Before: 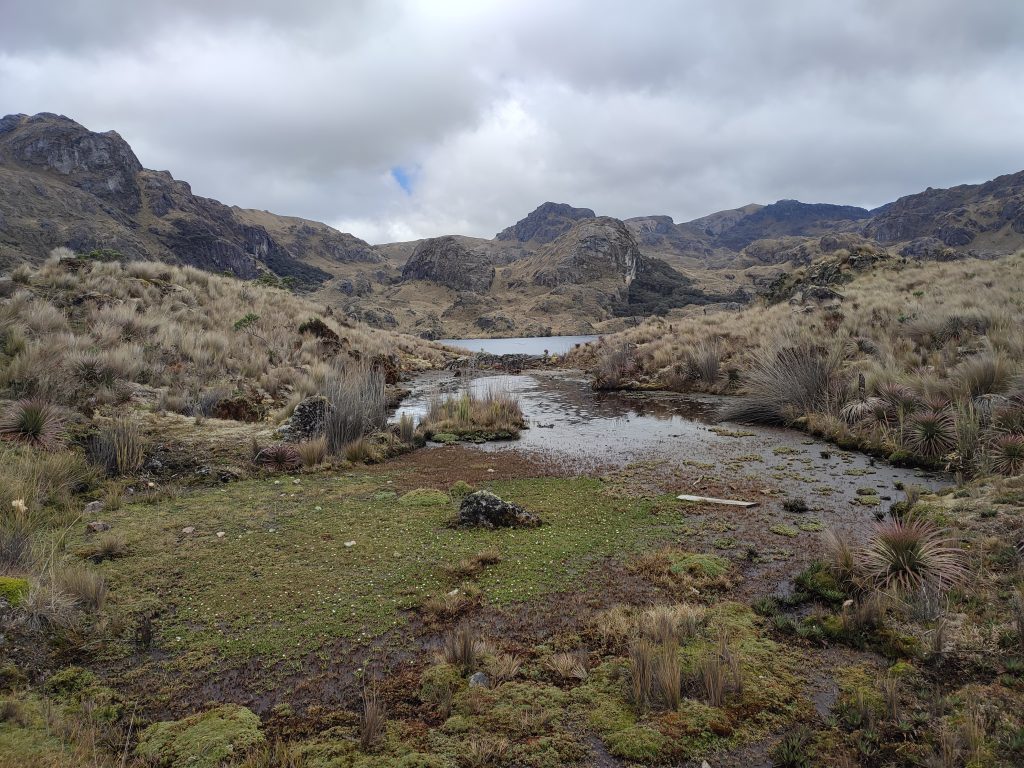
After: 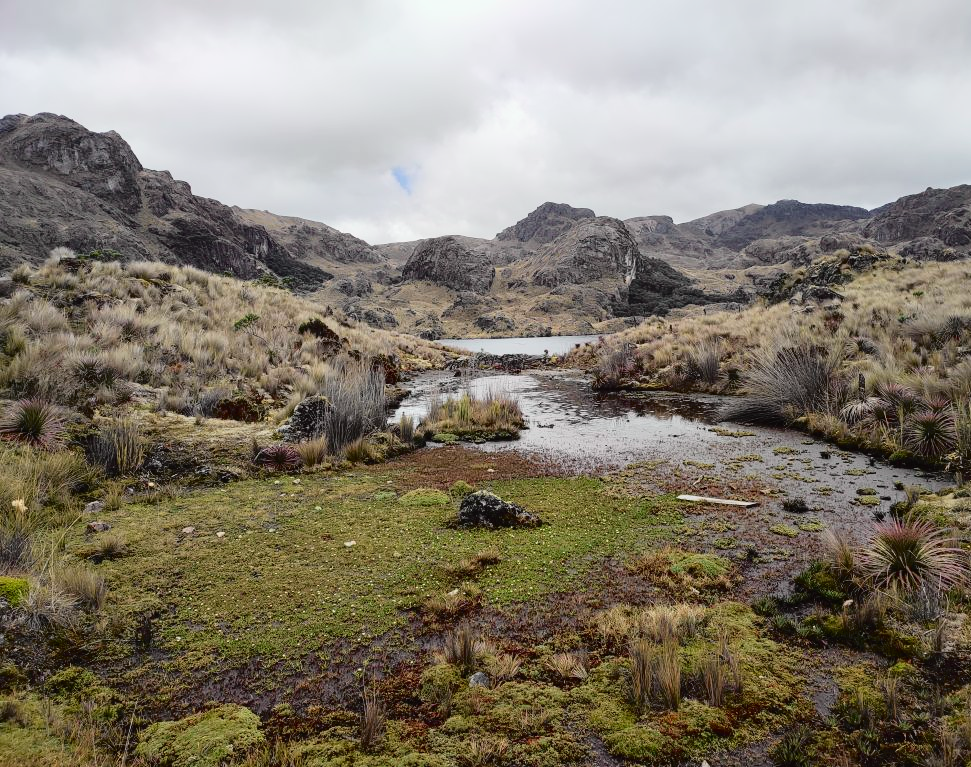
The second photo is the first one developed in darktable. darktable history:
tone curve: curves: ch0 [(0, 0.014) (0.17, 0.099) (0.392, 0.438) (0.725, 0.828) (0.872, 0.918) (1, 0.981)]; ch1 [(0, 0) (0.402, 0.36) (0.489, 0.491) (0.5, 0.503) (0.515, 0.52) (0.545, 0.572) (0.615, 0.662) (0.701, 0.725) (1, 1)]; ch2 [(0, 0) (0.42, 0.458) (0.485, 0.499) (0.503, 0.503) (0.531, 0.542) (0.561, 0.594) (0.644, 0.694) (0.717, 0.753) (1, 0.991)], color space Lab, independent channels
crop and rotate: right 5.167%
color balance rgb: on, module defaults
